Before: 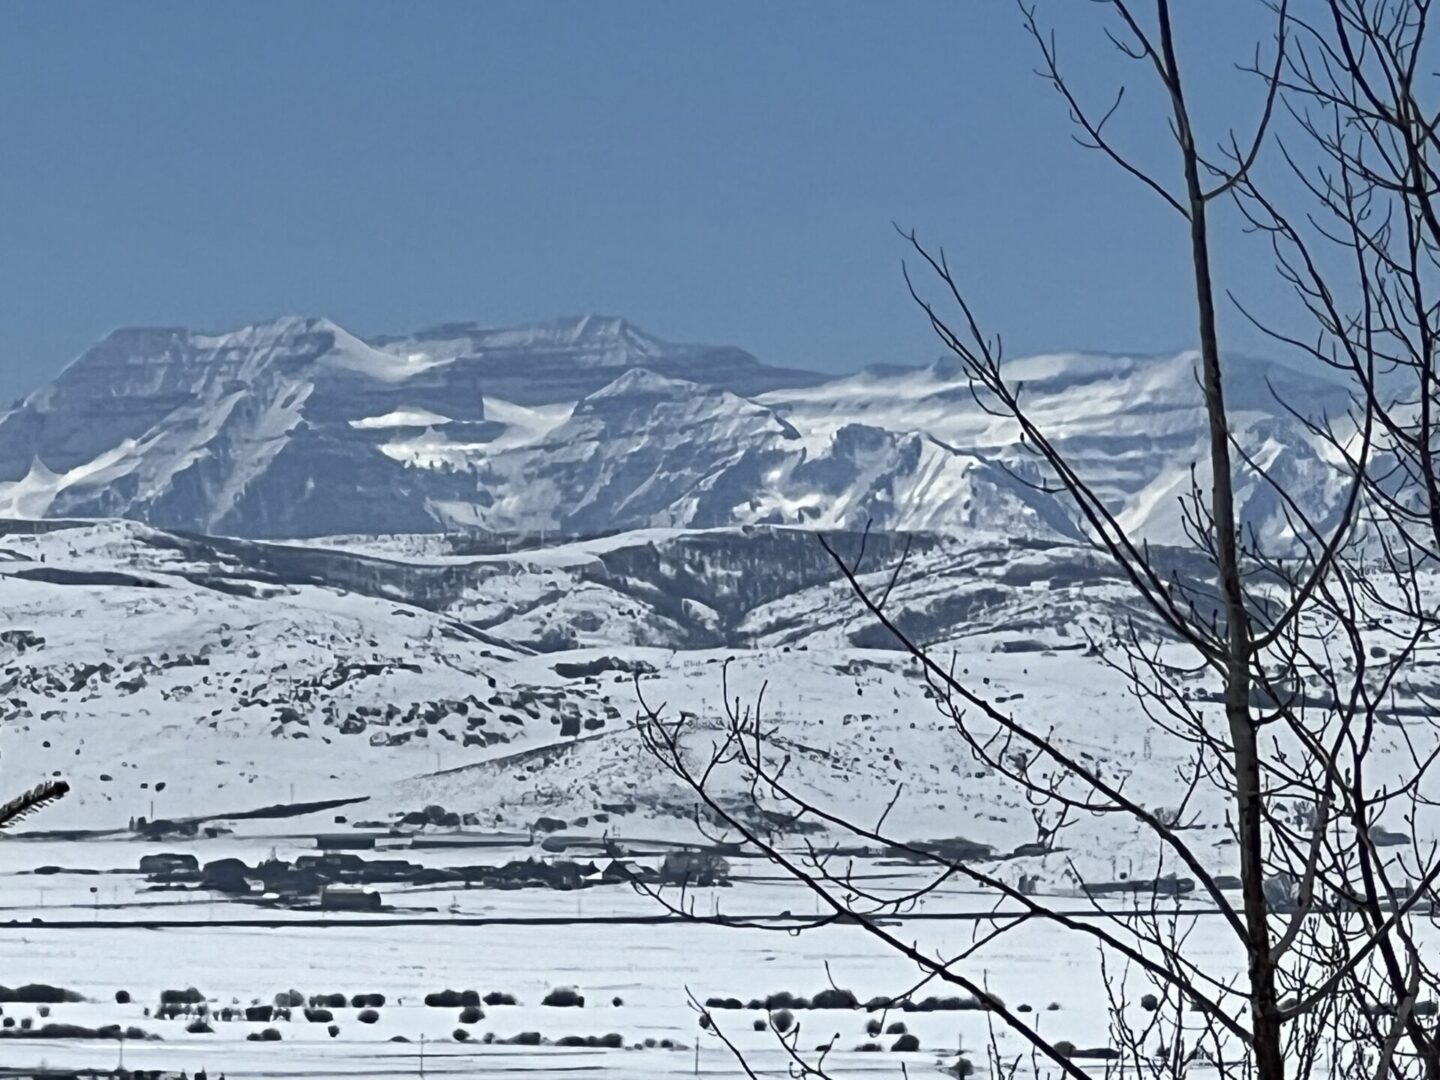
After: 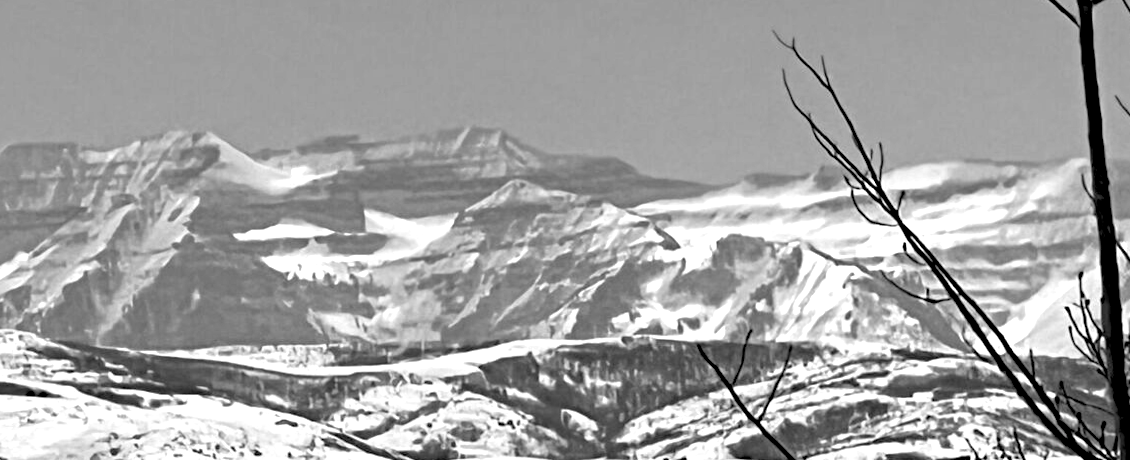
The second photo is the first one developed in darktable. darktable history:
rotate and perspective: lens shift (horizontal) -0.055, automatic cropping off
color balance: lift [1, 1.001, 0.999, 1.001], gamma [1, 1.004, 1.007, 0.993], gain [1, 0.991, 0.987, 1.013], contrast 7.5%, contrast fulcrum 10%, output saturation 115%
exposure: black level correction 0.001, exposure 0.5 EV, compensate exposure bias true, compensate highlight preservation false
crop: left 7.036%, top 18.398%, right 14.379%, bottom 40.043%
color balance rgb: perceptual saturation grading › global saturation 25%, global vibrance 20%
rgb levels: levels [[0.034, 0.472, 0.904], [0, 0.5, 1], [0, 0.5, 1]]
color zones: curves: ch1 [(0, -0.014) (0.143, -0.013) (0.286, -0.013) (0.429, -0.016) (0.571, -0.019) (0.714, -0.015) (0.857, 0.002) (1, -0.014)]
